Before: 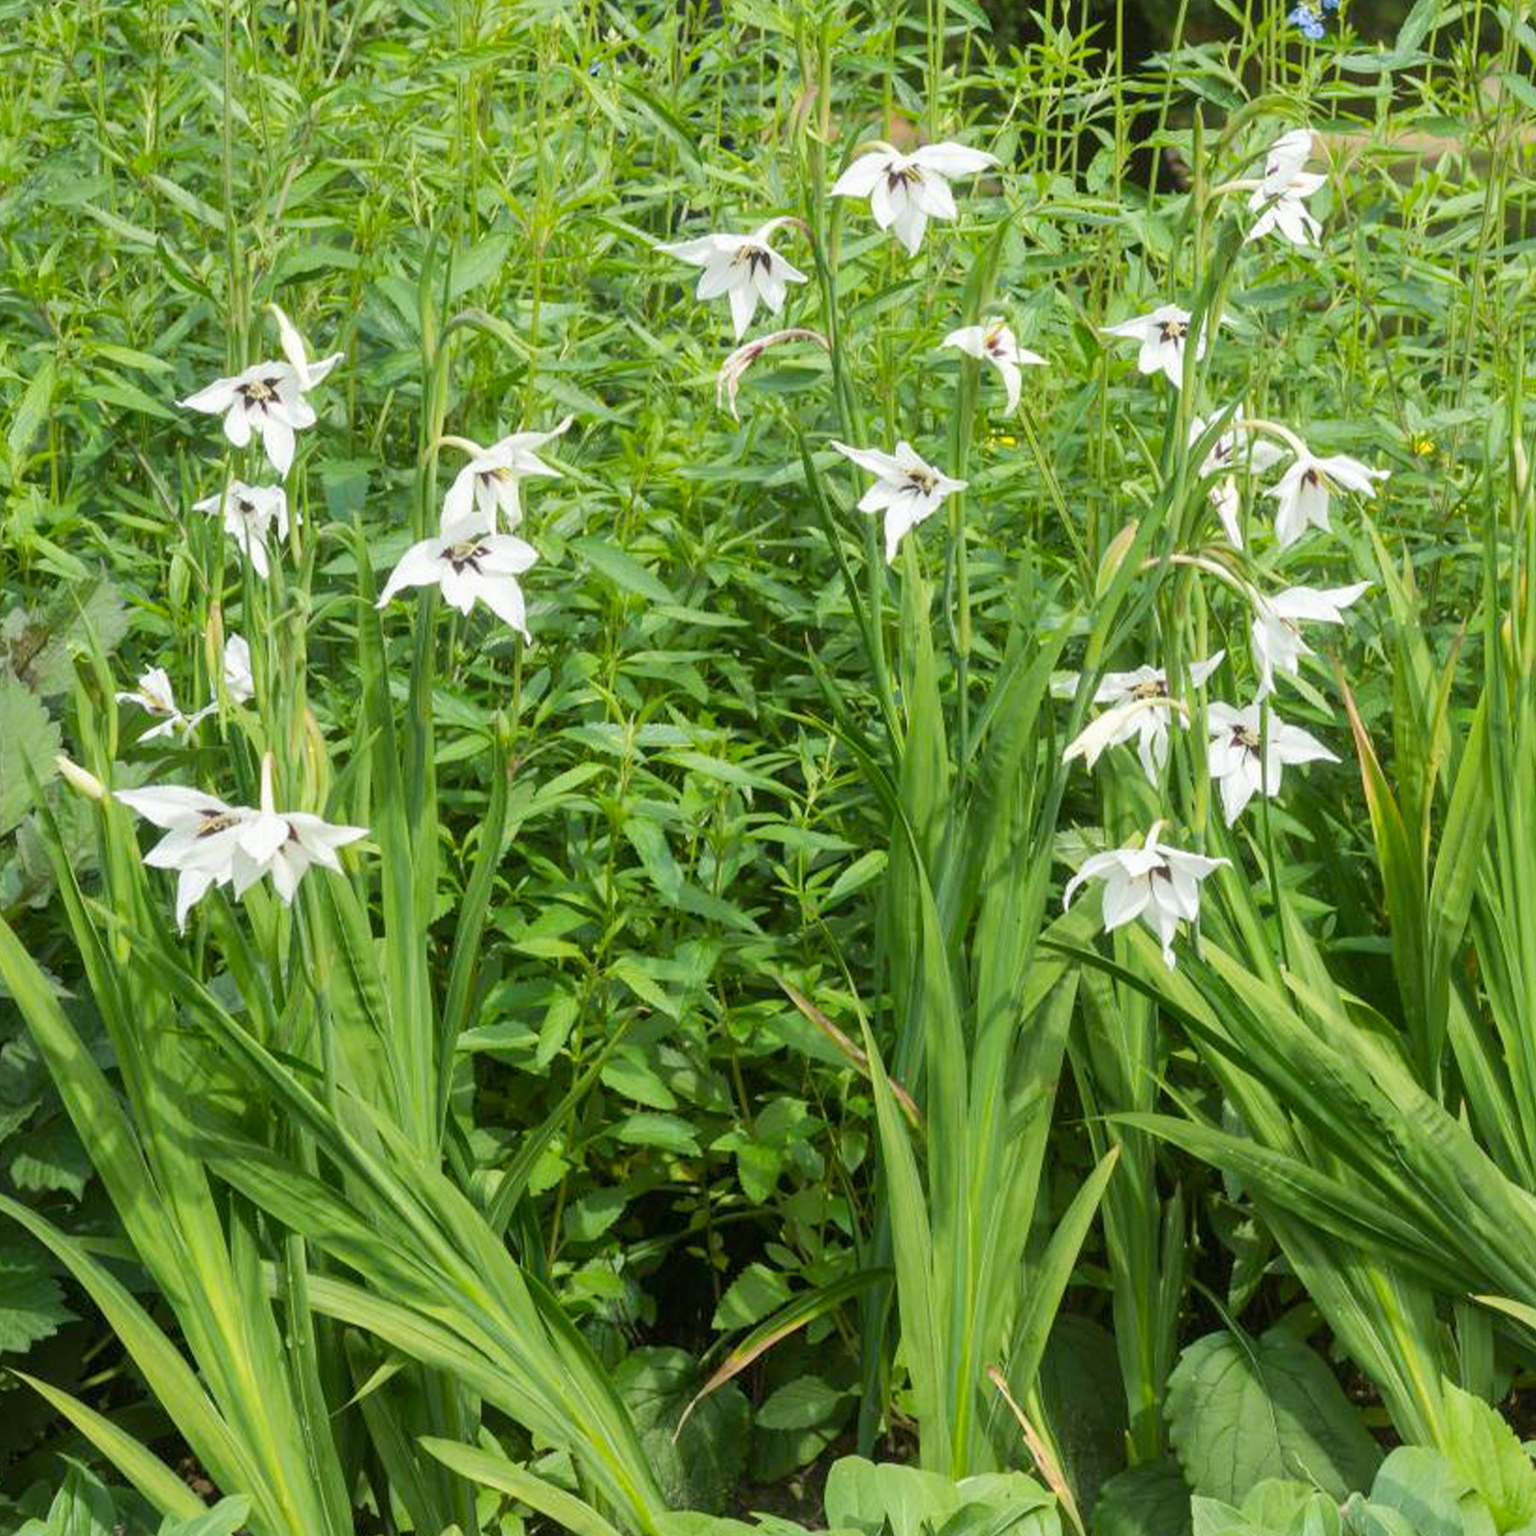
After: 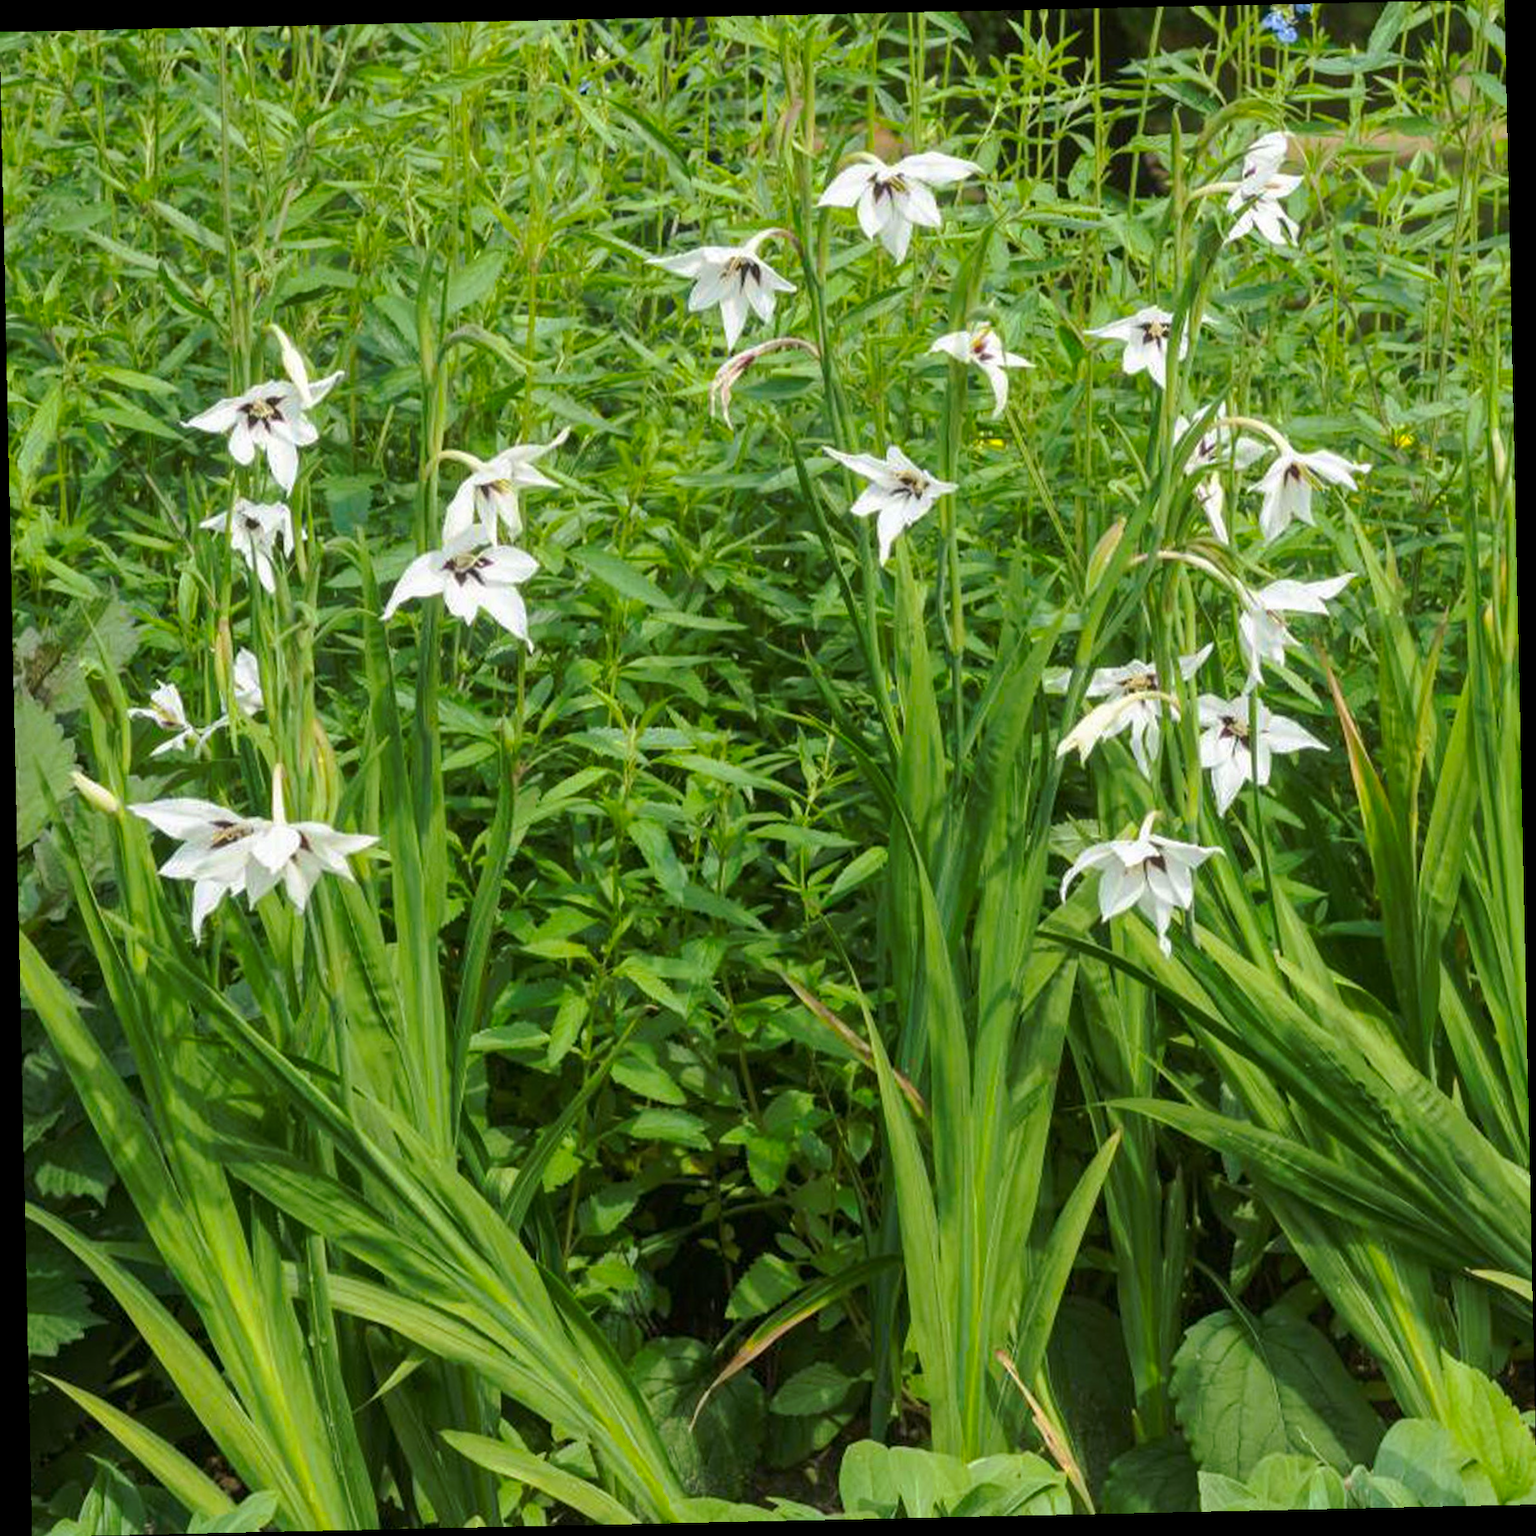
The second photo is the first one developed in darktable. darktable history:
haze removal: compatibility mode true, adaptive false
tone curve: curves: ch0 [(0, 0) (0.003, 0.002) (0.011, 0.009) (0.025, 0.021) (0.044, 0.037) (0.069, 0.058) (0.1, 0.084) (0.136, 0.114) (0.177, 0.149) (0.224, 0.188) (0.277, 0.232) (0.335, 0.281) (0.399, 0.341) (0.468, 0.416) (0.543, 0.496) (0.623, 0.574) (0.709, 0.659) (0.801, 0.754) (0.898, 0.876) (1, 1)], preserve colors none
rotate and perspective: rotation -1.24°, automatic cropping off
